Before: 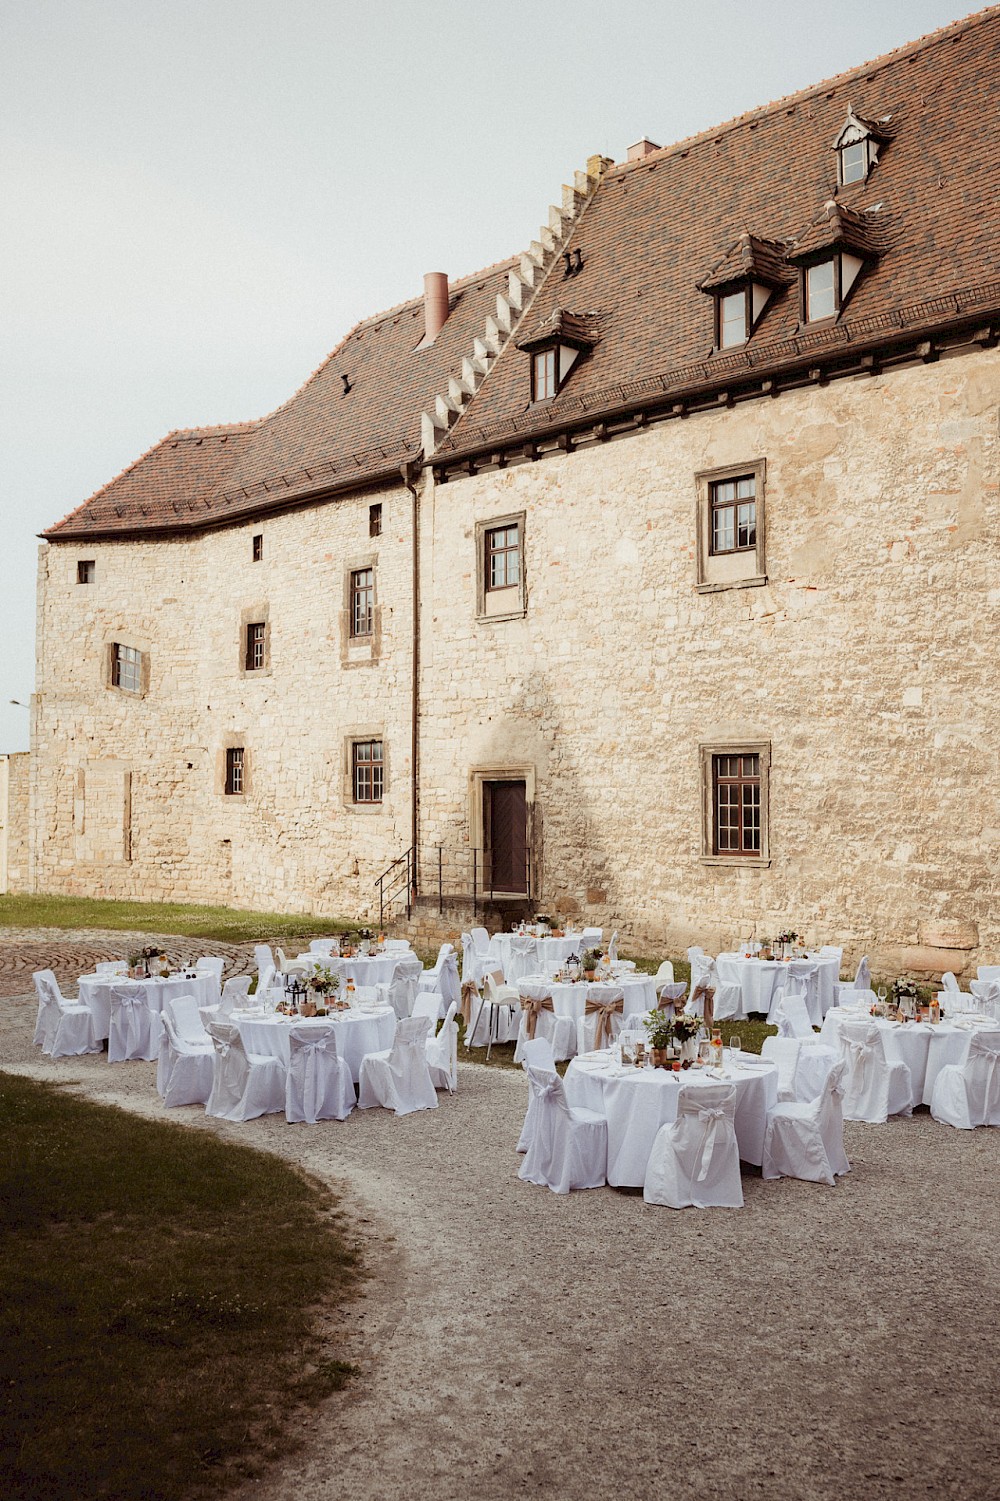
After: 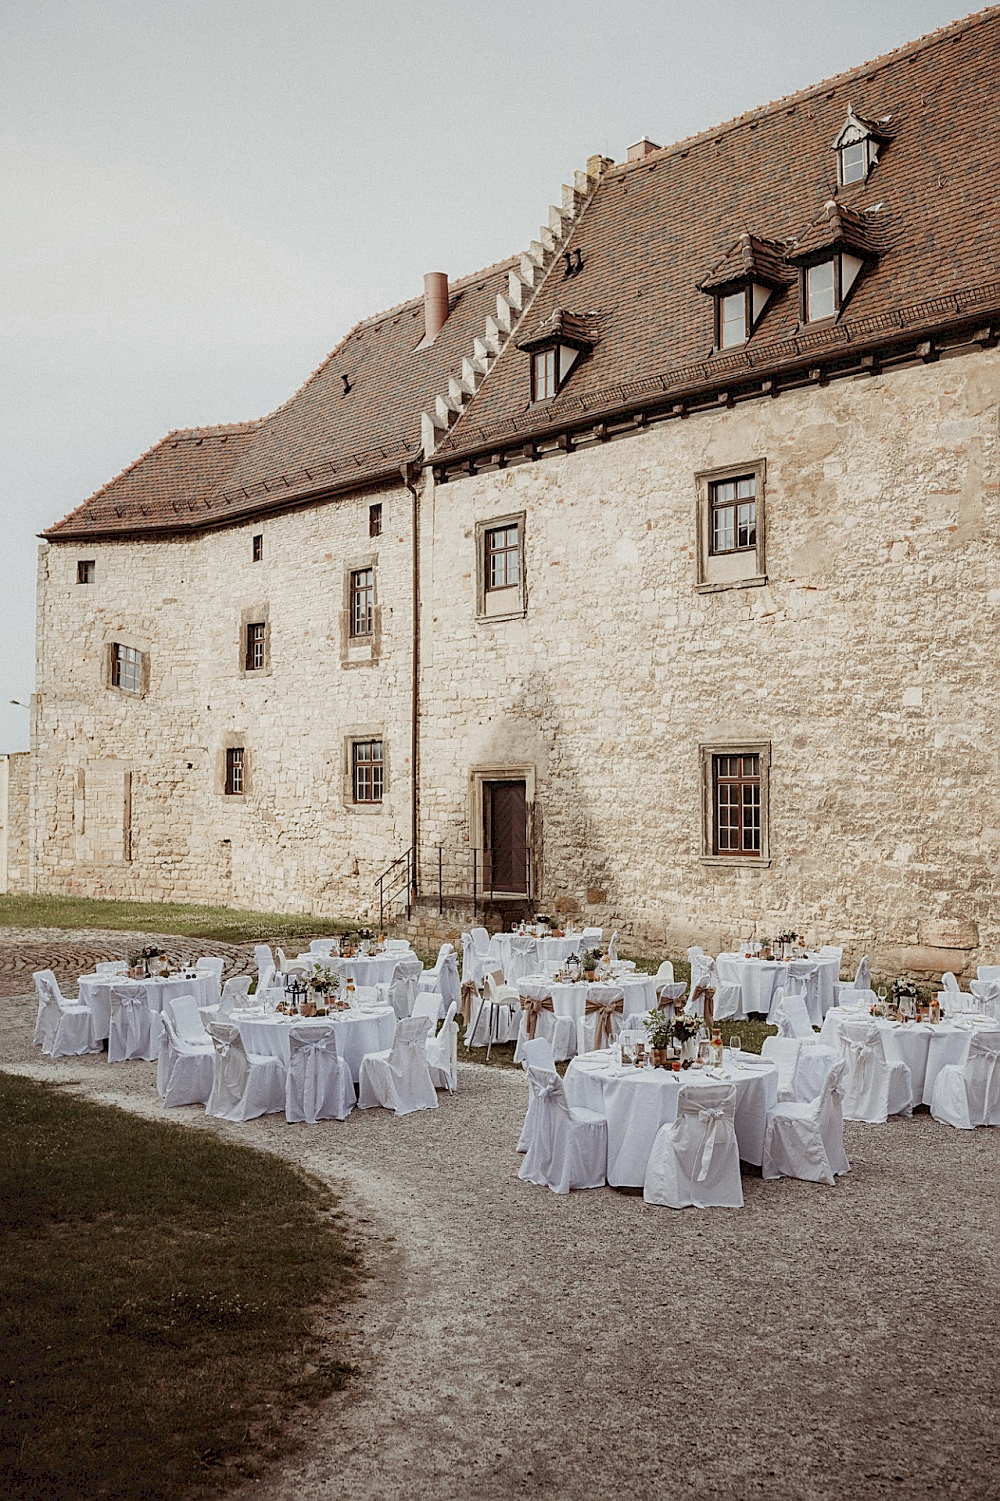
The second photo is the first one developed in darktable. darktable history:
sharpen: on, module defaults
color balance rgb: contrast -10%
local contrast: on, module defaults
color zones: curves: ch0 [(0, 0.5) (0.125, 0.4) (0.25, 0.5) (0.375, 0.4) (0.5, 0.4) (0.625, 0.35) (0.75, 0.35) (0.875, 0.5)]; ch1 [(0, 0.35) (0.125, 0.45) (0.25, 0.35) (0.375, 0.35) (0.5, 0.35) (0.625, 0.35) (0.75, 0.45) (0.875, 0.35)]; ch2 [(0, 0.6) (0.125, 0.5) (0.25, 0.5) (0.375, 0.6) (0.5, 0.6) (0.625, 0.5) (0.75, 0.5) (0.875, 0.5)]
